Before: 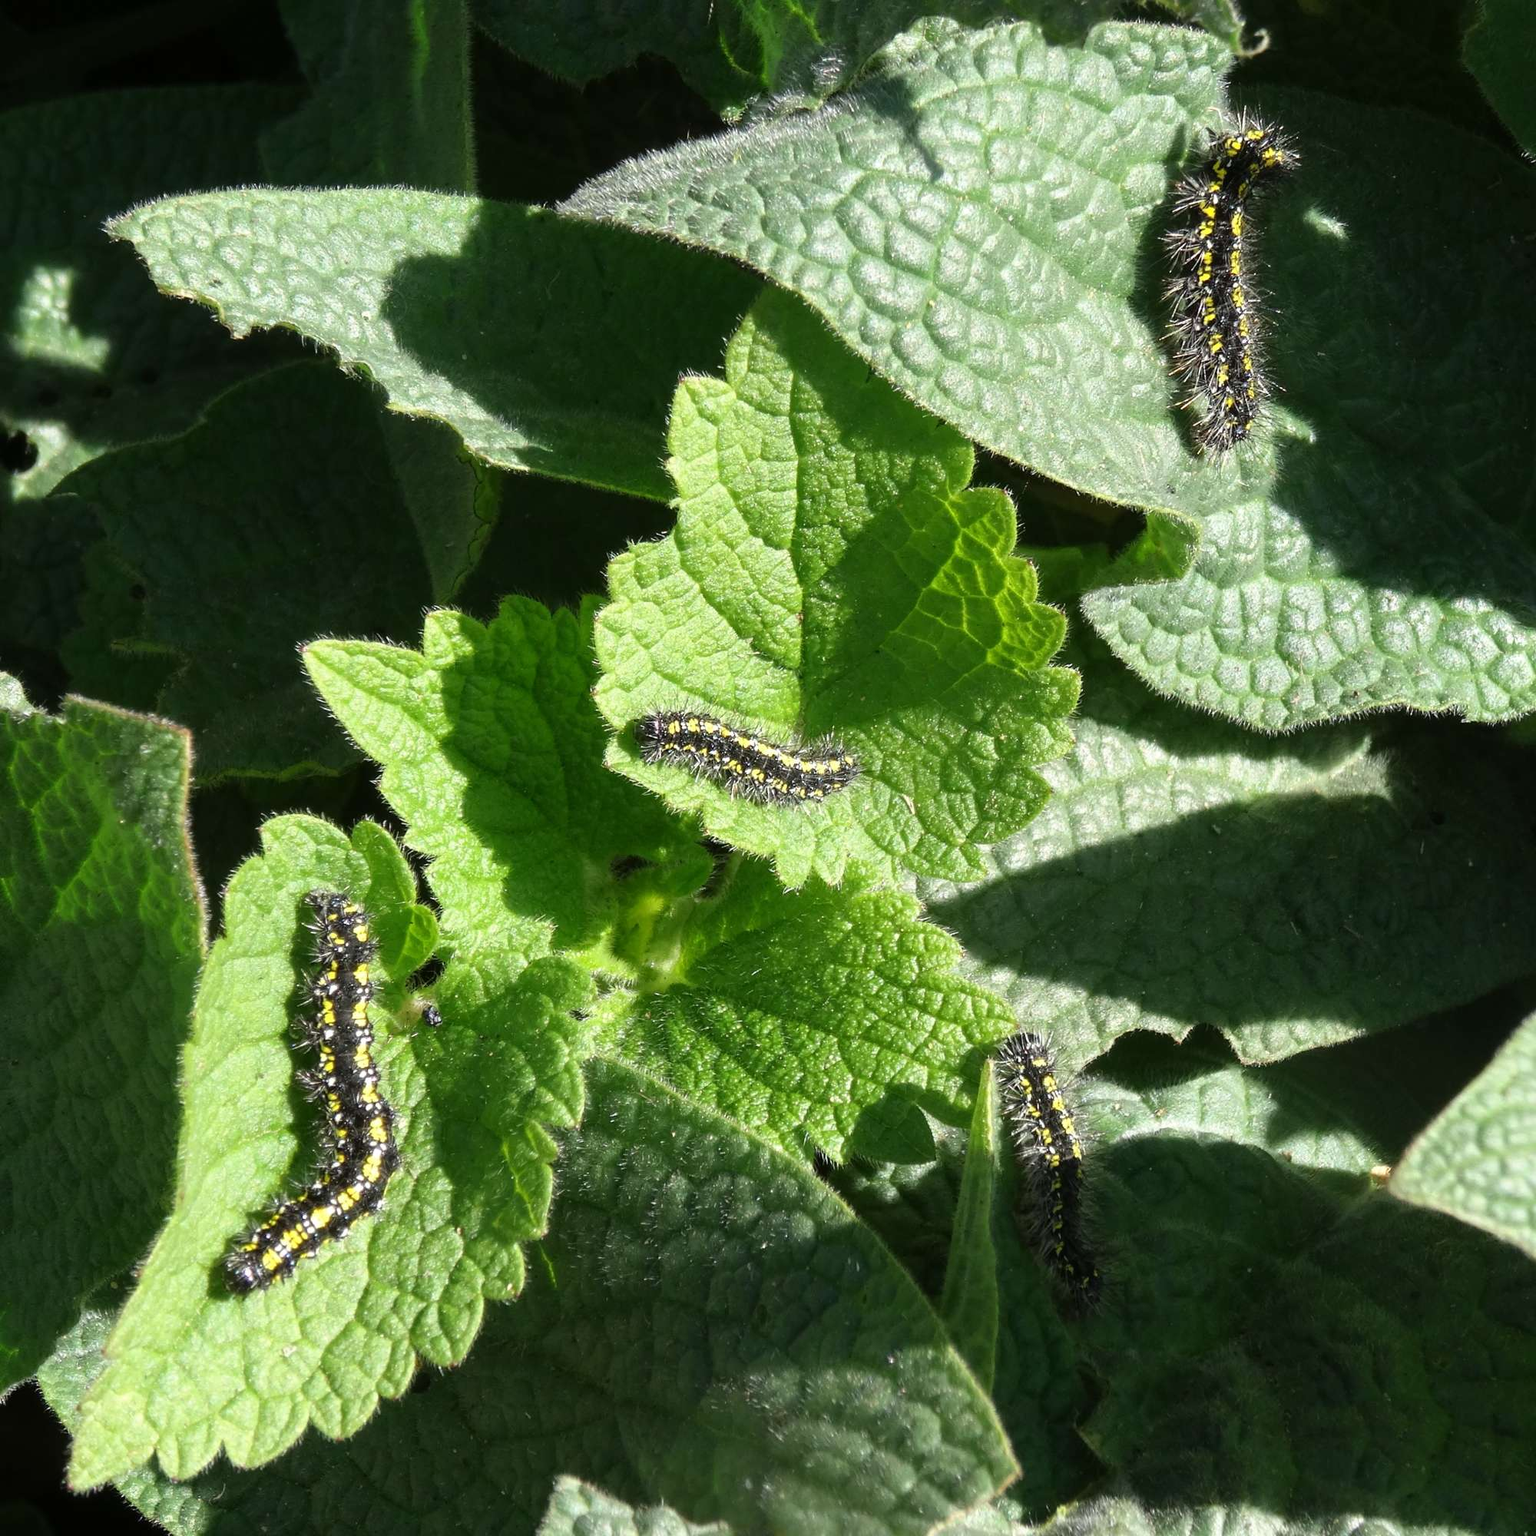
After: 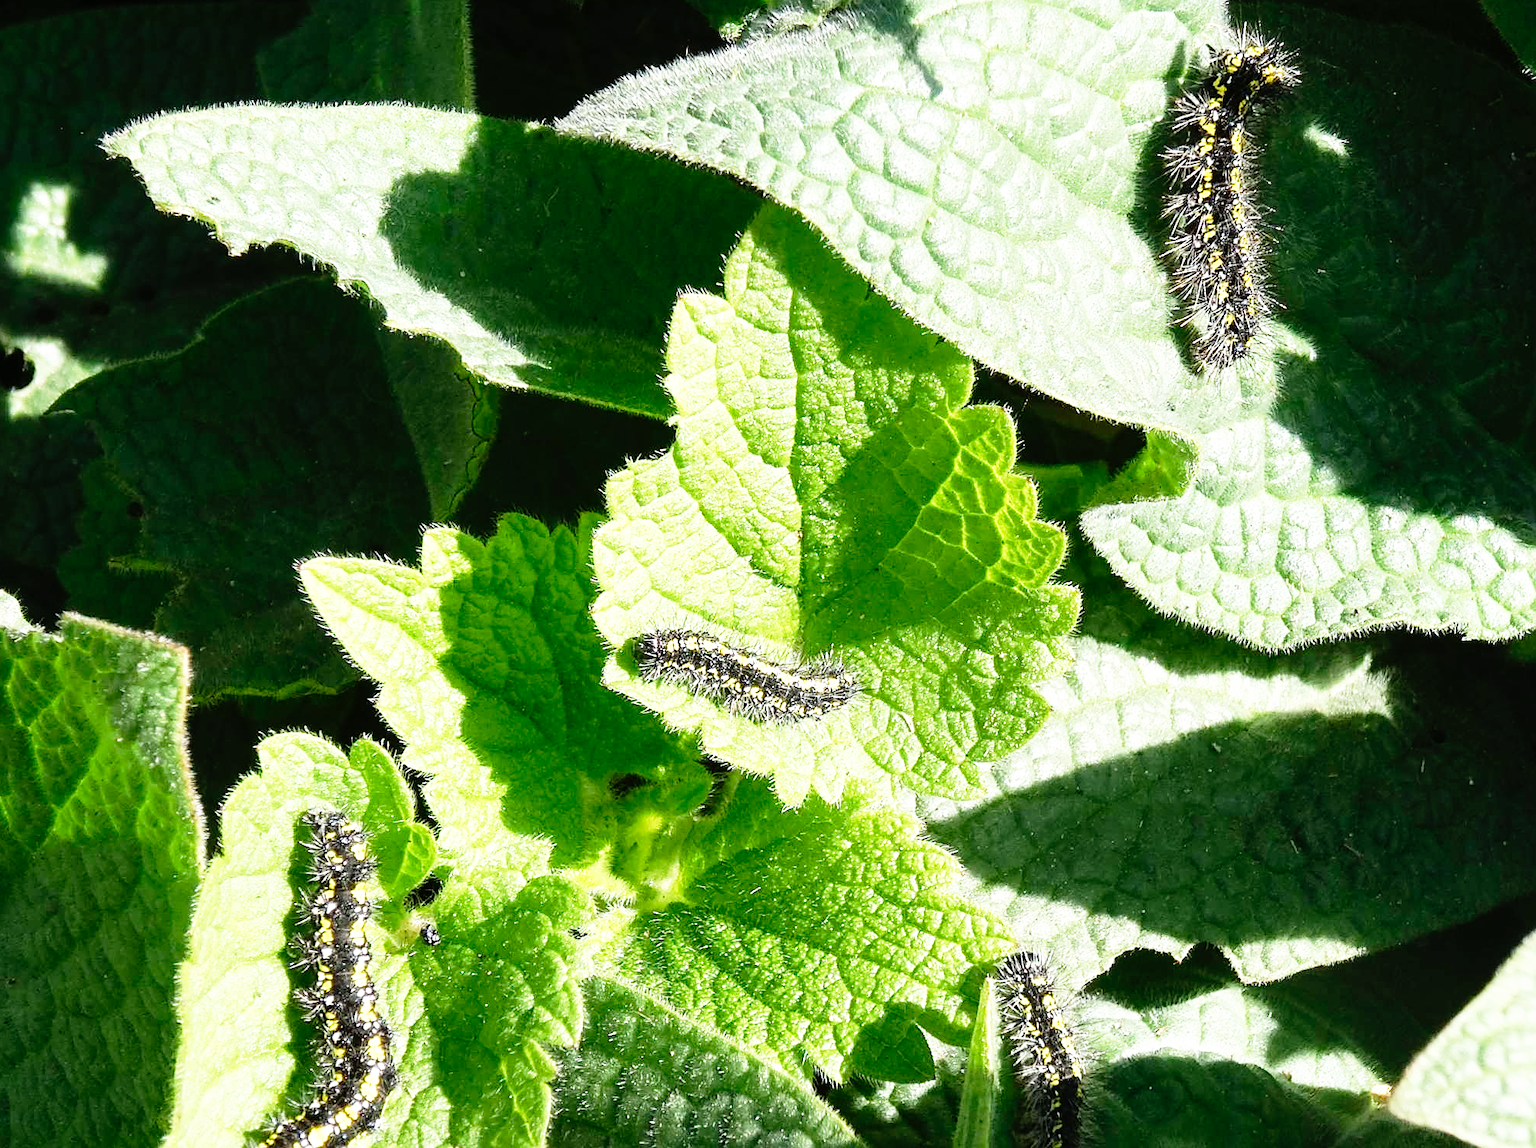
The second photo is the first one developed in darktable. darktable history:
base curve: curves: ch0 [(0, 0) (0.012, 0.01) (0.073, 0.168) (0.31, 0.711) (0.645, 0.957) (1, 1)], preserve colors none
sharpen: on, module defaults
crop: left 0.201%, top 5.495%, bottom 19.888%
